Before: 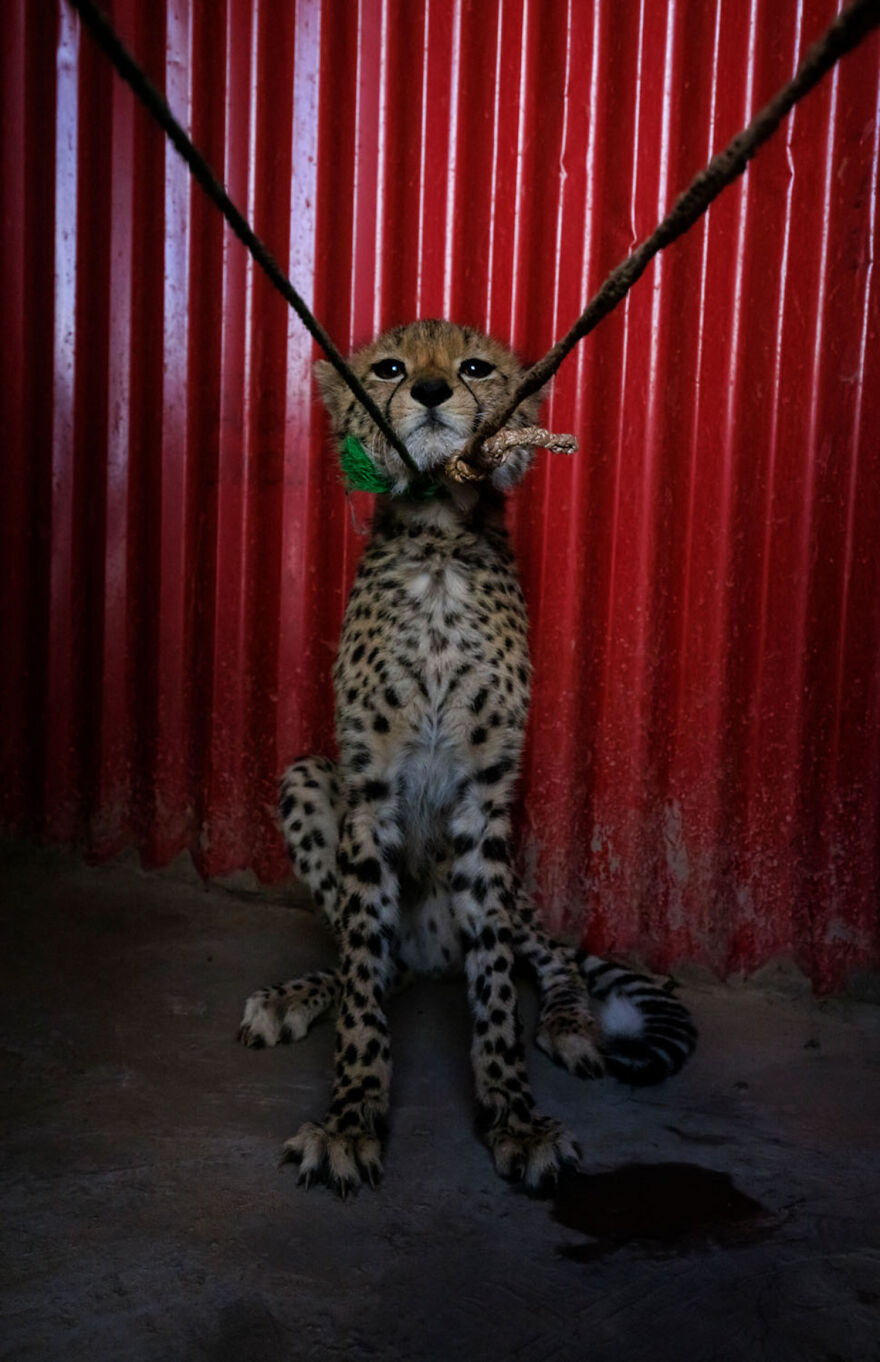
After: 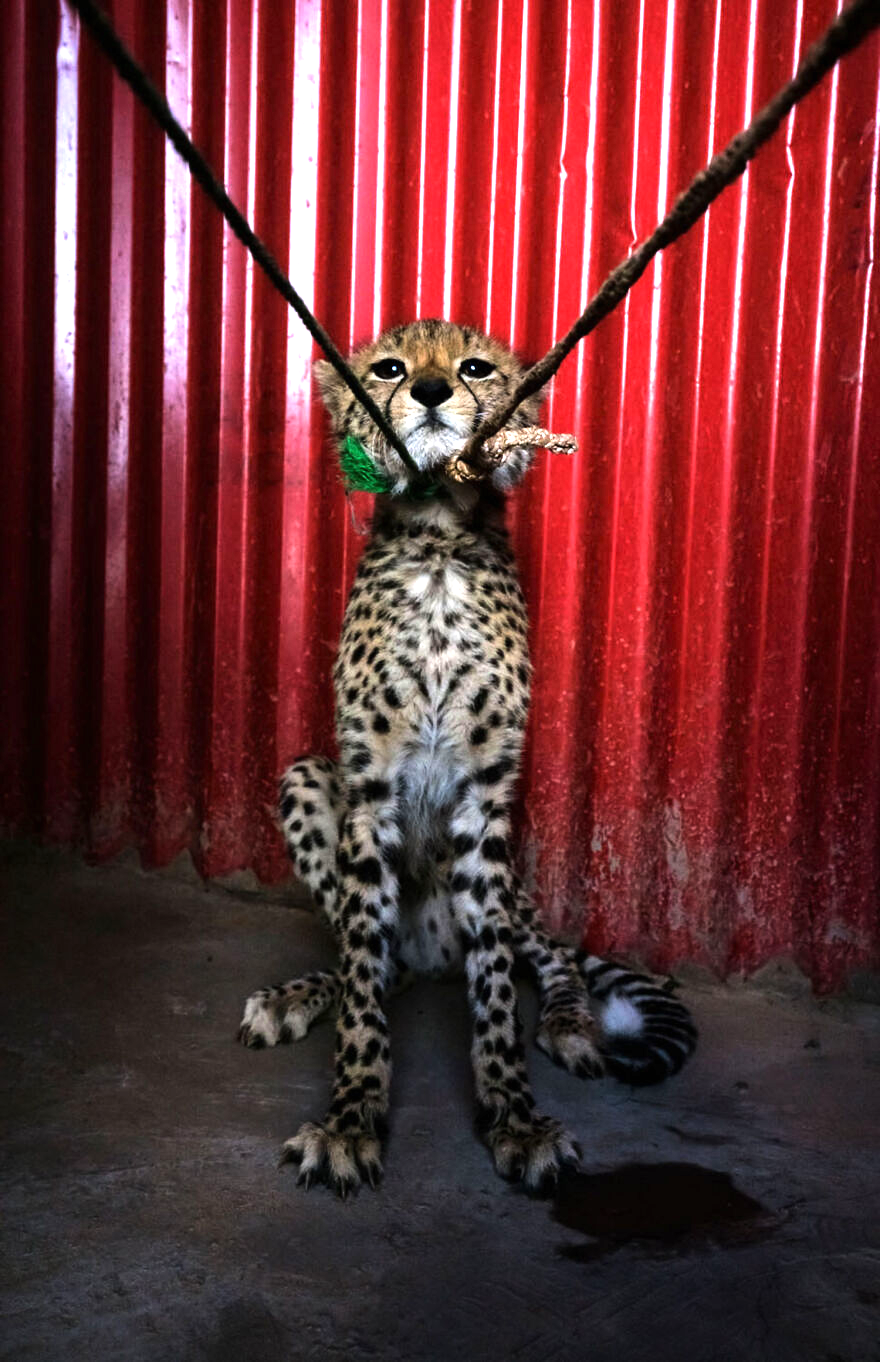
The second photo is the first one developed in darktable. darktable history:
tone equalizer: -8 EV -0.75 EV, -7 EV -0.7 EV, -6 EV -0.6 EV, -5 EV -0.4 EV, -3 EV 0.4 EV, -2 EV 0.6 EV, -1 EV 0.7 EV, +0 EV 0.75 EV, edges refinement/feathering 500, mask exposure compensation -1.57 EV, preserve details no
exposure: black level correction 0, exposure 1.3 EV, compensate exposure bias true, compensate highlight preservation false
